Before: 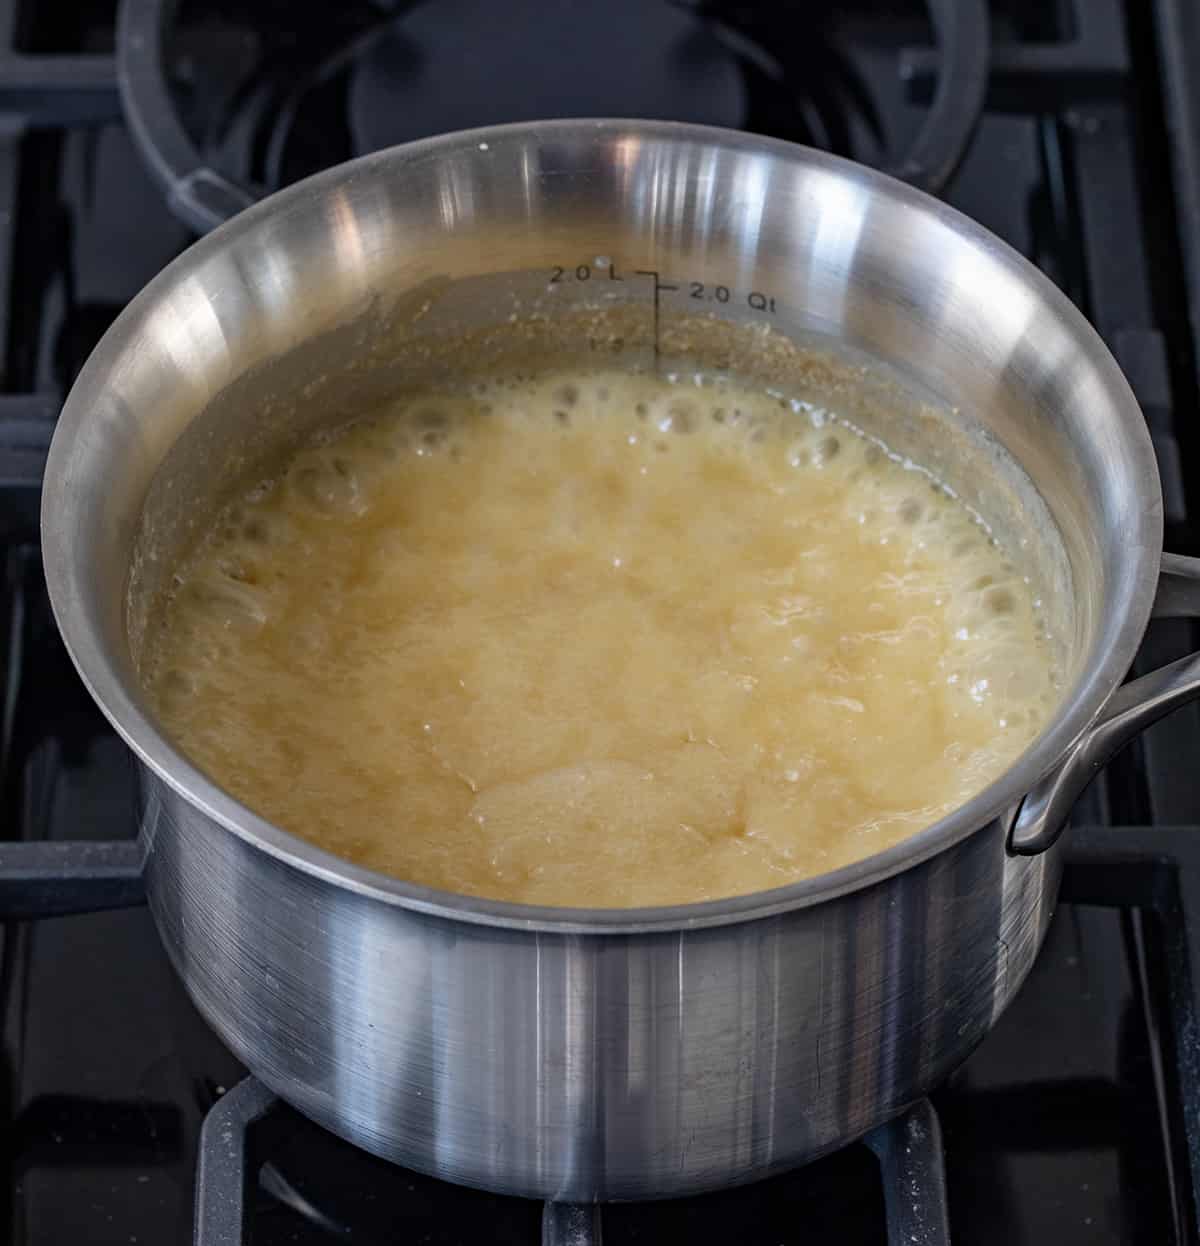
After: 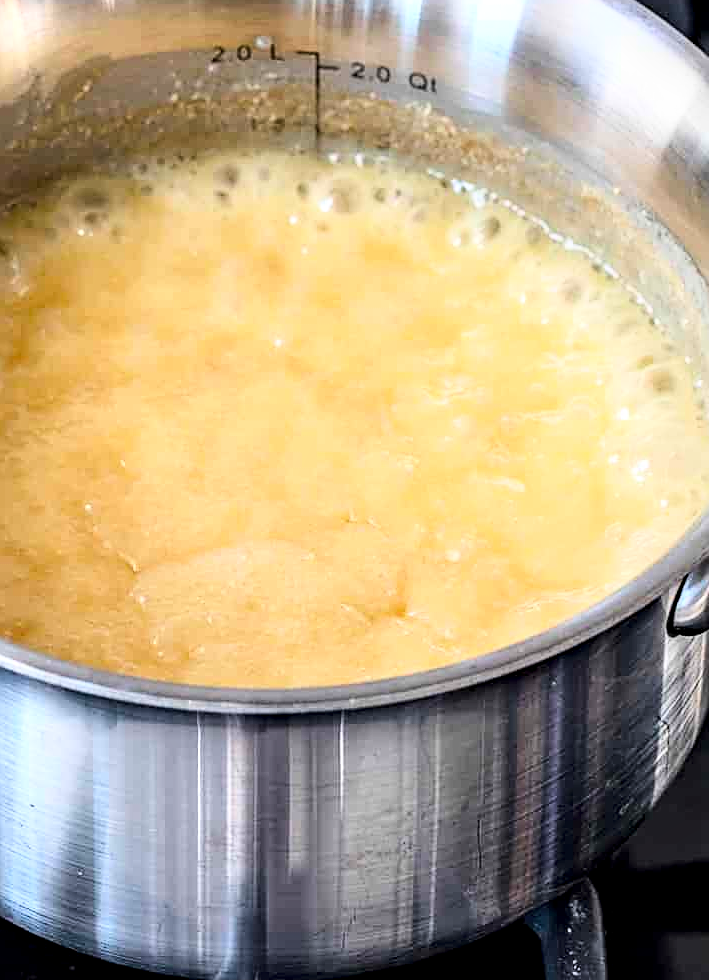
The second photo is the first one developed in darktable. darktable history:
local contrast: highlights 25%, shadows 75%, midtone range 0.75
sharpen: on, module defaults
base curve: curves: ch0 [(0, 0) (0.018, 0.026) (0.143, 0.37) (0.33, 0.731) (0.458, 0.853) (0.735, 0.965) (0.905, 0.986) (1, 1)]
crop and rotate: left 28.256%, top 17.734%, right 12.656%, bottom 3.573%
